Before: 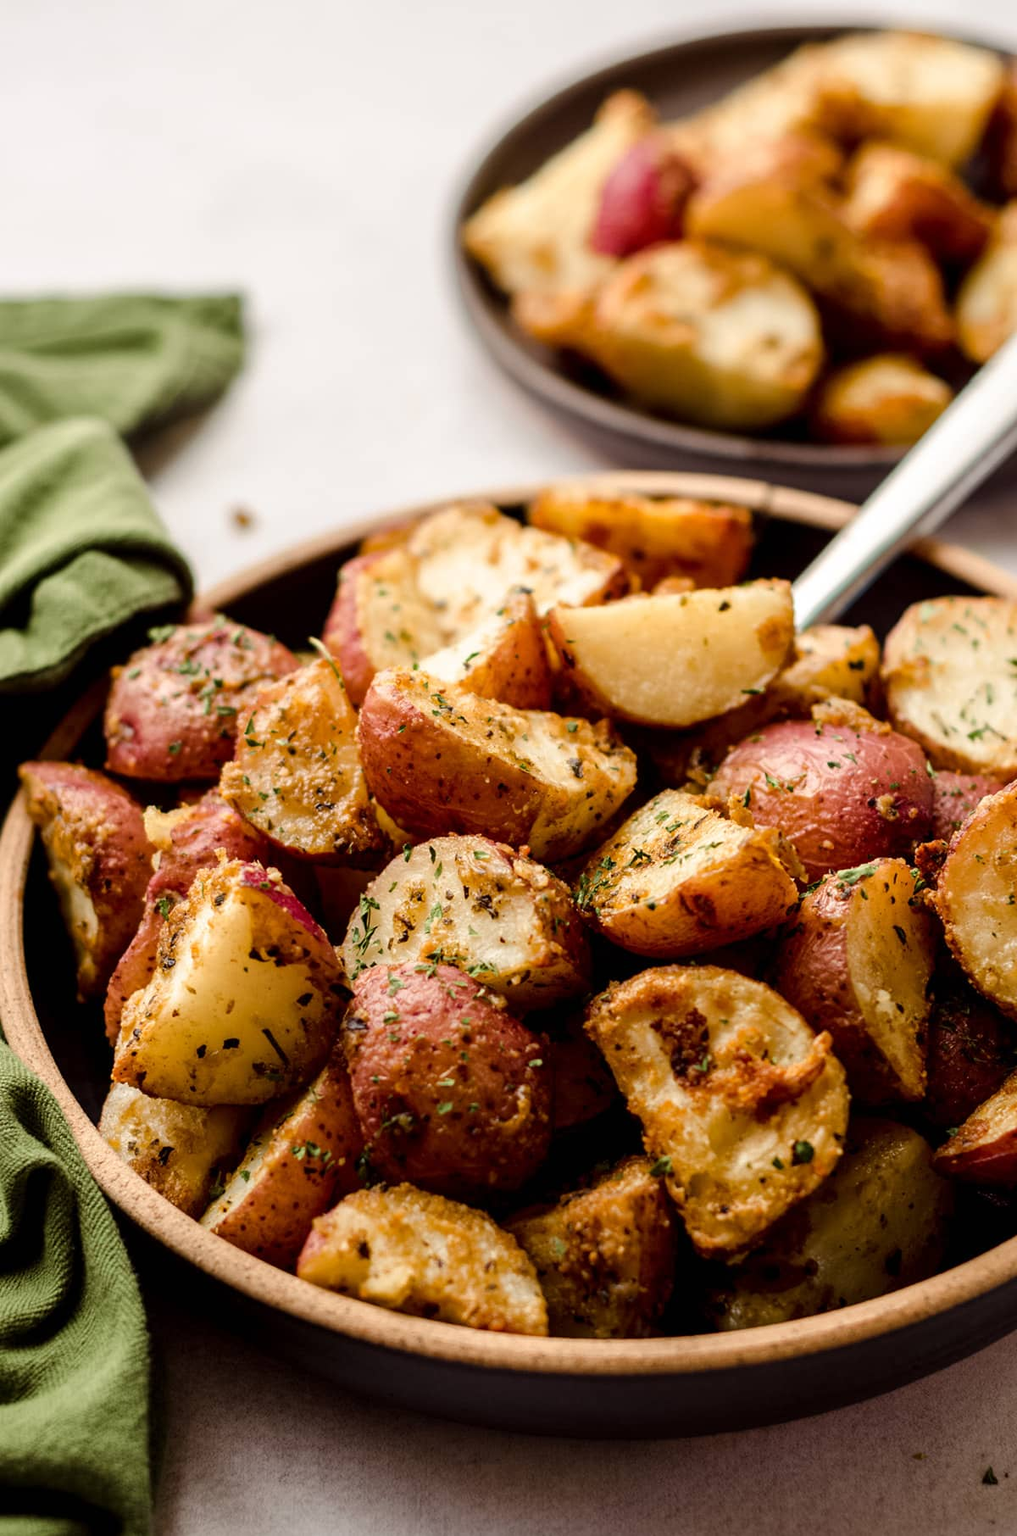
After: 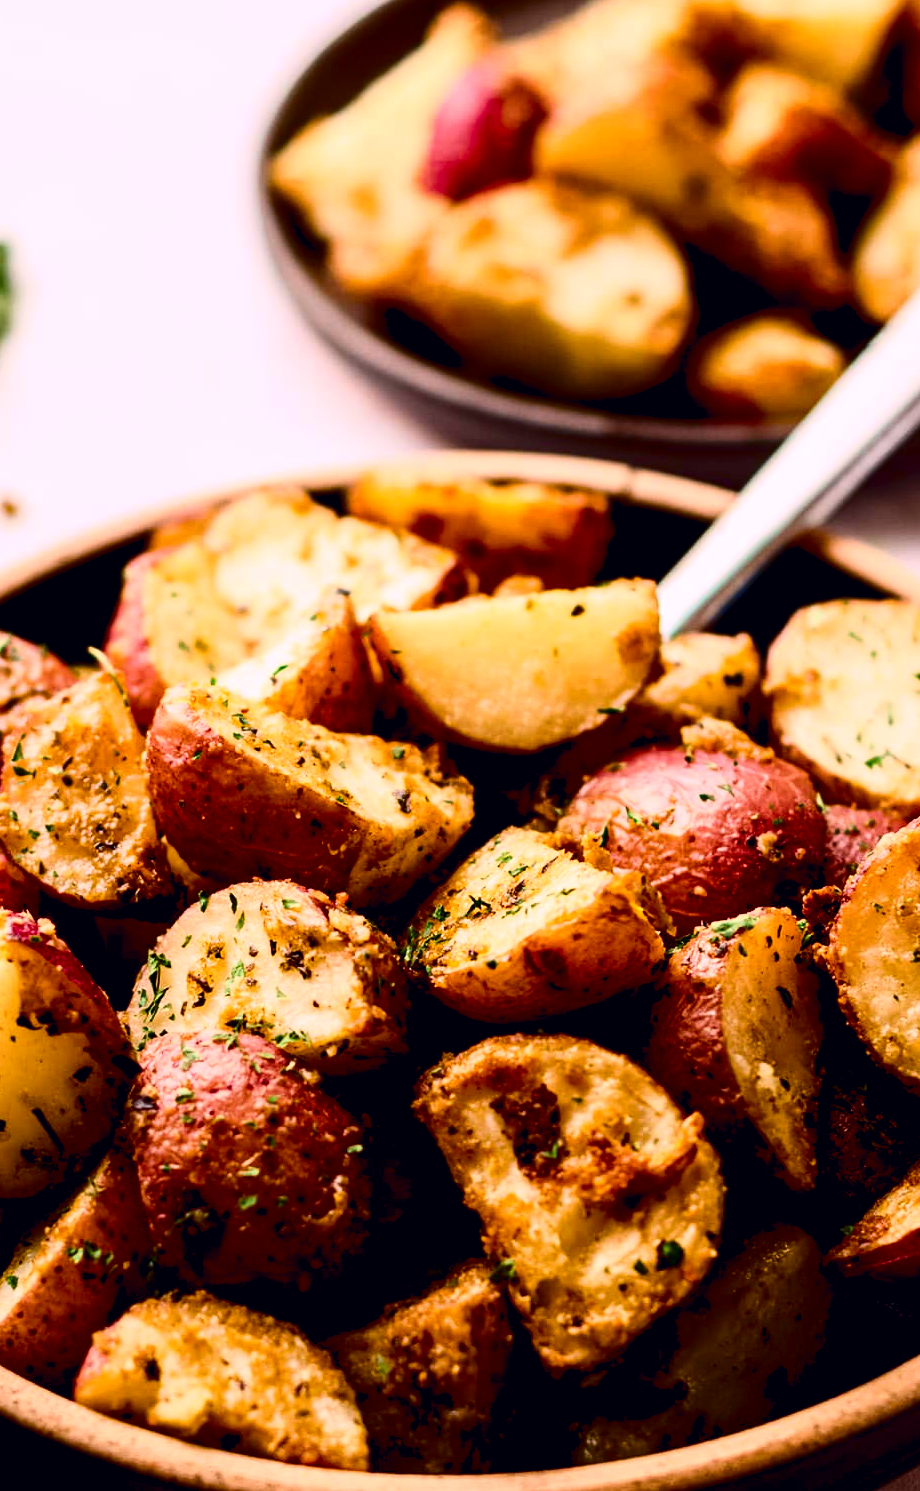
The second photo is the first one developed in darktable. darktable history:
crop: left 23.095%, top 5.827%, bottom 11.854%
tone curve: curves: ch0 [(0, 0) (0.236, 0.124) (0.373, 0.304) (0.542, 0.593) (0.737, 0.873) (1, 1)]; ch1 [(0, 0) (0.399, 0.328) (0.488, 0.484) (0.598, 0.624) (1, 1)]; ch2 [(0, 0) (0.448, 0.405) (0.523, 0.511) (0.592, 0.59) (1, 1)], color space Lab, independent channels, preserve colors none
color balance rgb: shadows lift › chroma 2%, shadows lift › hue 217.2°, power › chroma 0.25%, power › hue 60°, highlights gain › chroma 1.5%, highlights gain › hue 309.6°, global offset › luminance -0.5%, perceptual saturation grading › global saturation 15%, global vibrance 20%
exposure: compensate highlight preservation false
